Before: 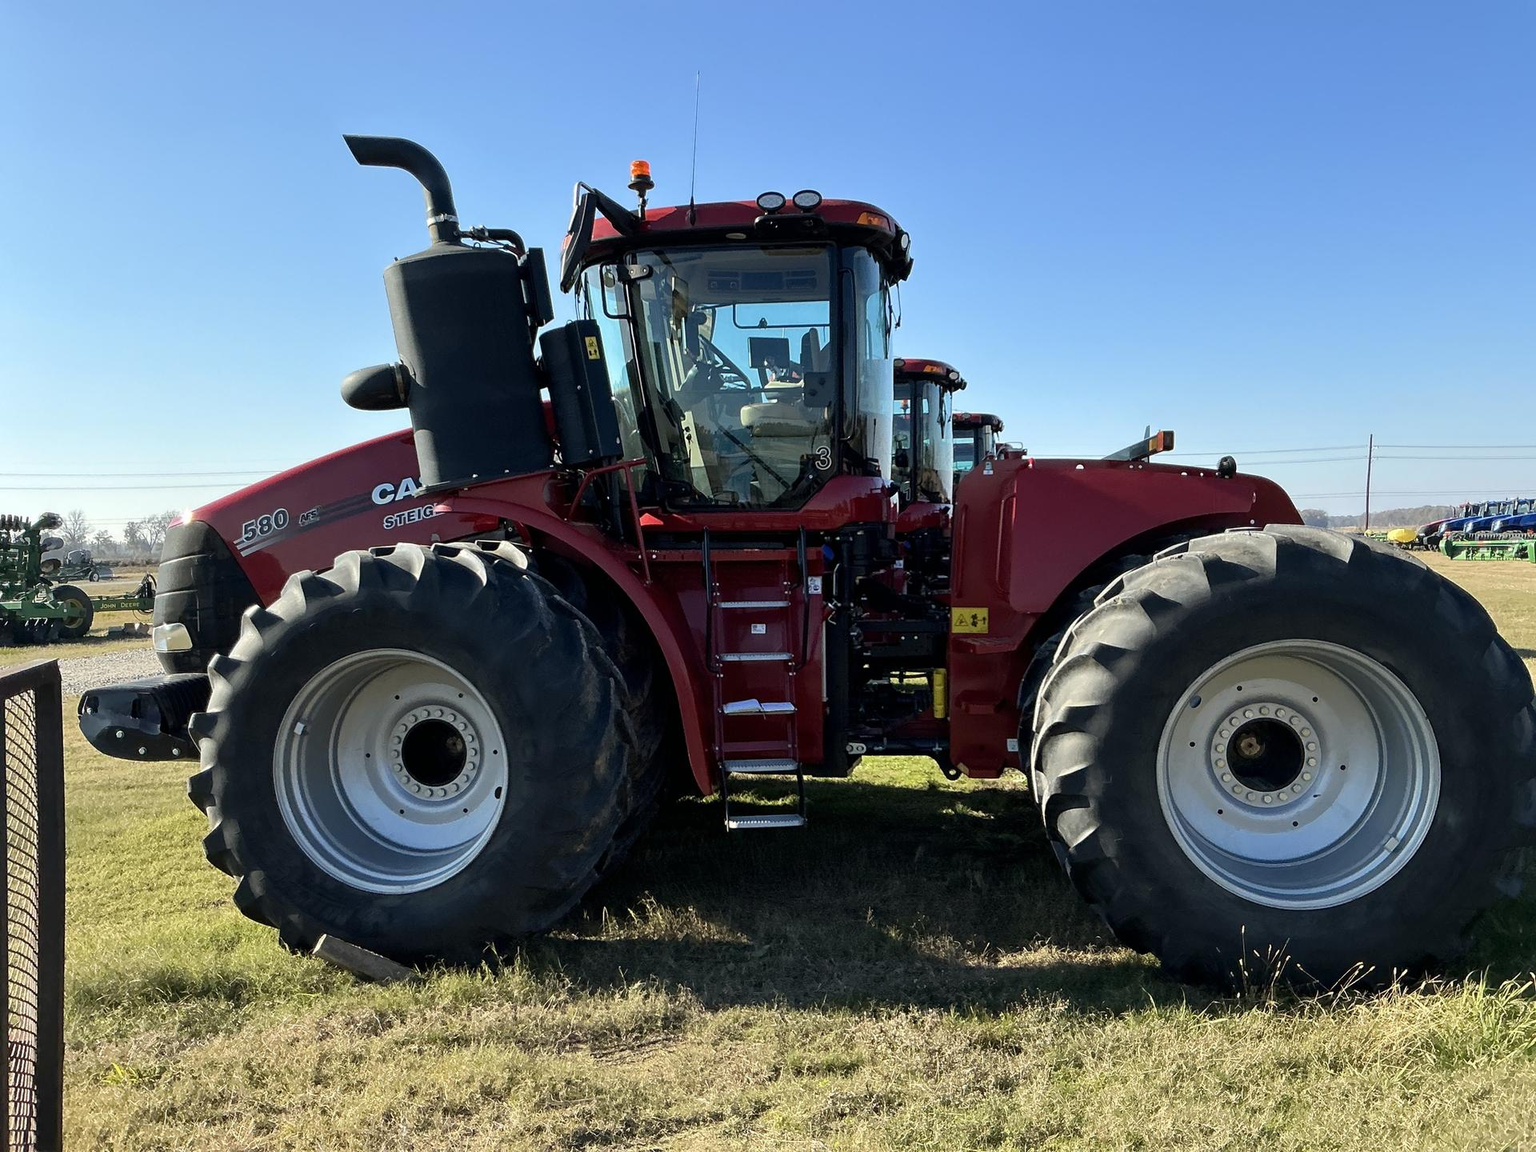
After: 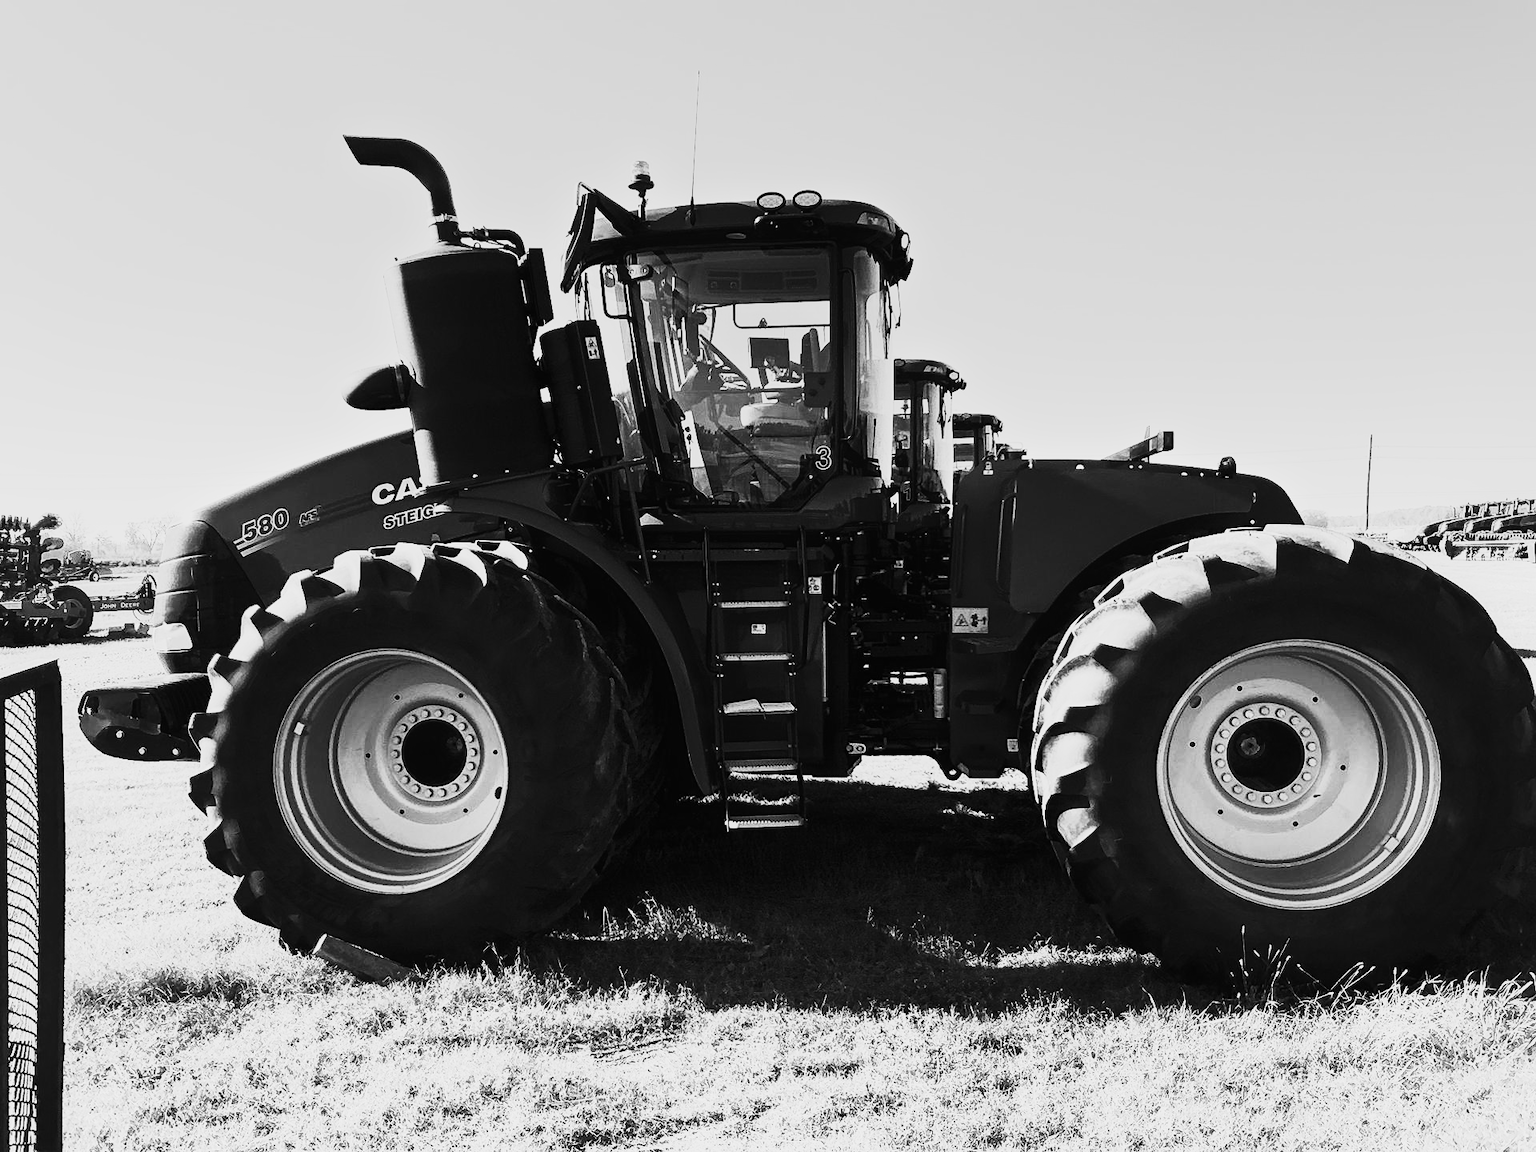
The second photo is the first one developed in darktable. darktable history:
contrast equalizer: y [[0.5, 0.488, 0.462, 0.461, 0.491, 0.5], [0.5 ×6], [0.5 ×6], [0 ×6], [0 ×6]]
monochrome: a 73.58, b 64.21
contrast brightness saturation: contrast 0.62, brightness 0.34, saturation 0.14
tone curve: curves: ch0 [(0, 0) (0.131, 0.116) (0.316, 0.345) (0.501, 0.584) (0.629, 0.732) (0.812, 0.888) (1, 0.974)]; ch1 [(0, 0) (0.366, 0.367) (0.475, 0.462) (0.494, 0.496) (0.504, 0.499) (0.553, 0.584) (1, 1)]; ch2 [(0, 0) (0.333, 0.346) (0.375, 0.375) (0.424, 0.43) (0.476, 0.492) (0.502, 0.502) (0.533, 0.556) (0.566, 0.599) (0.614, 0.653) (1, 1)], color space Lab, independent channels, preserve colors none
